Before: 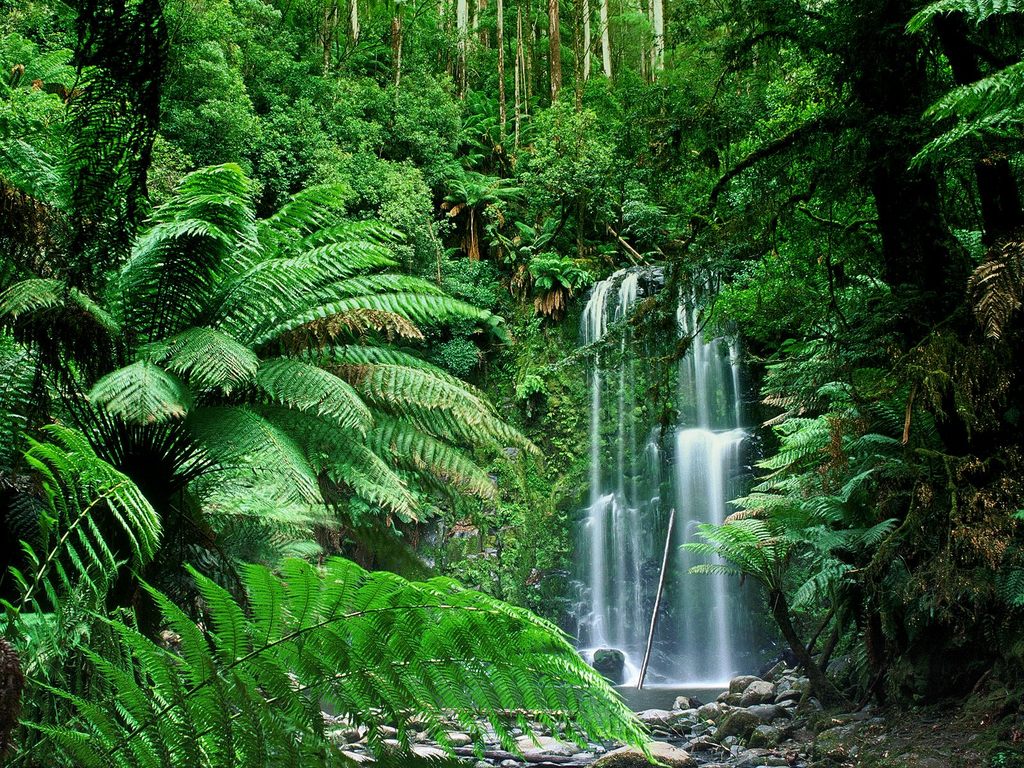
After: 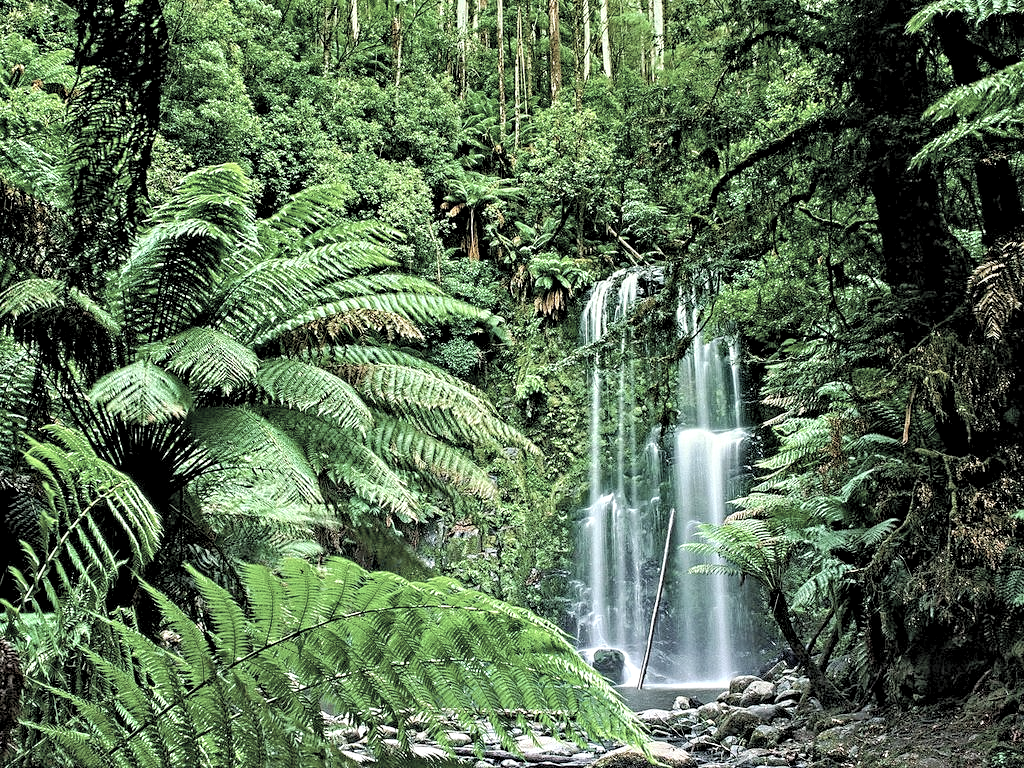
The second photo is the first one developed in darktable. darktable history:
color balance rgb: perceptual saturation grading › global saturation 25%, perceptual brilliance grading › mid-tones 10%, perceptual brilliance grading › shadows 15%, global vibrance 20%
contrast brightness saturation: brightness 0.18, saturation -0.5
contrast equalizer: octaves 7, y [[0.5, 0.542, 0.583, 0.625, 0.667, 0.708], [0.5 ×6], [0.5 ×6], [0 ×6], [0 ×6]]
